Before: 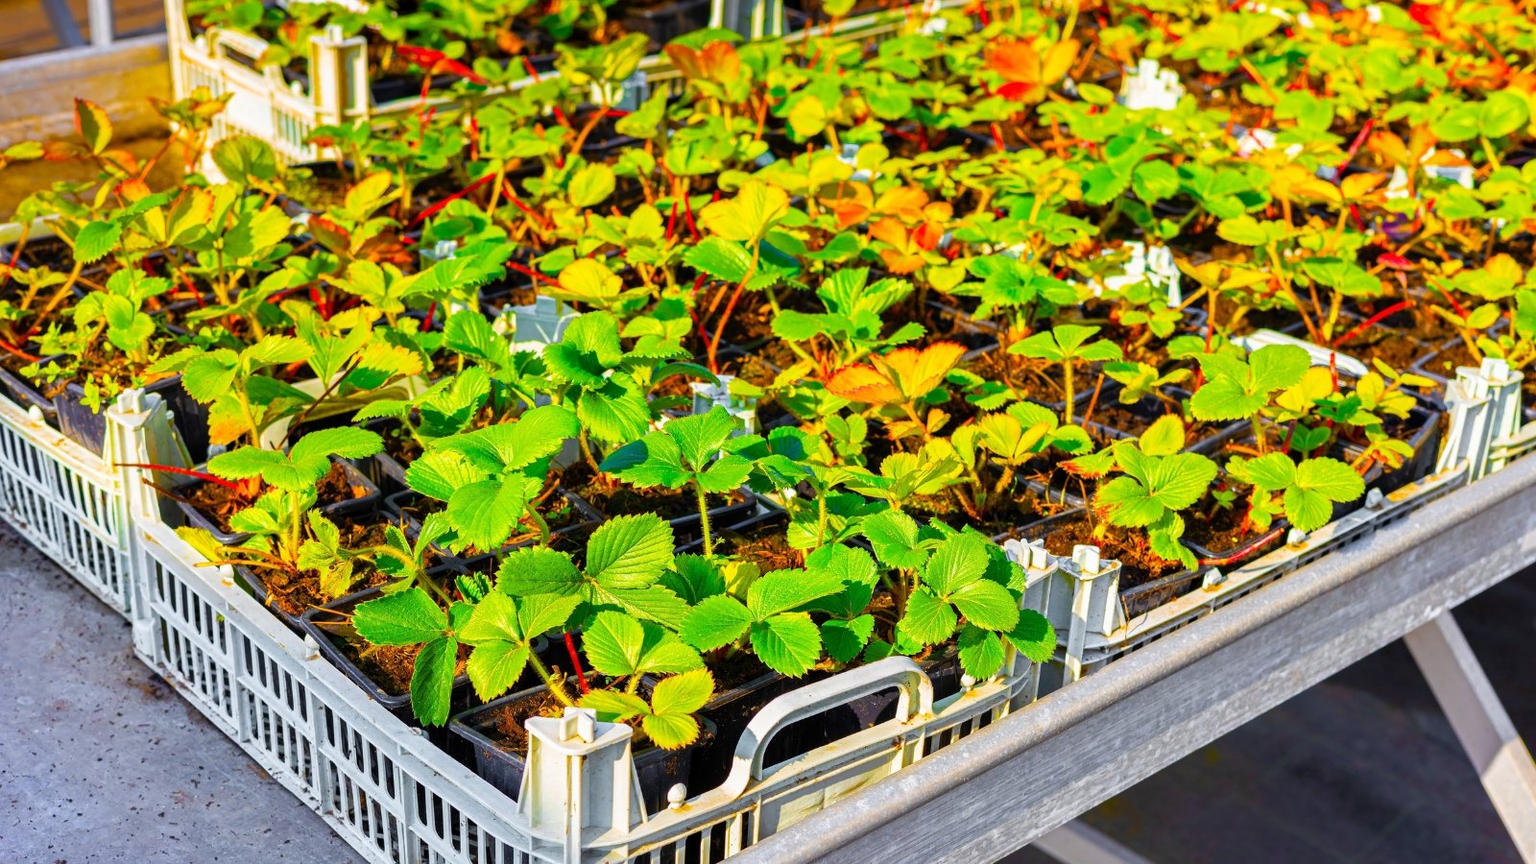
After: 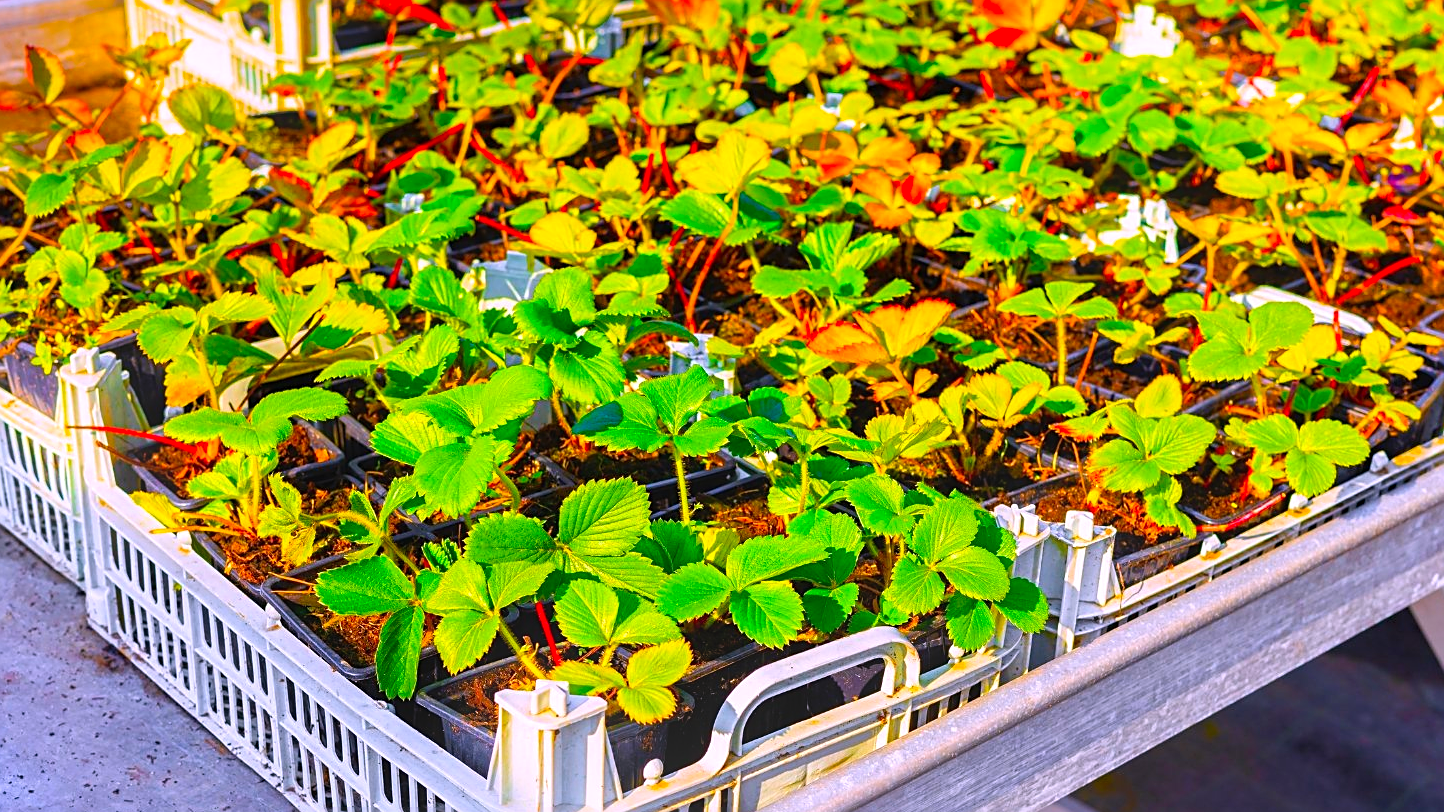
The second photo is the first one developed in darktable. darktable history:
white balance: red 1.066, blue 1.119
crop: left 3.305%, top 6.436%, right 6.389%, bottom 3.258%
bloom: size 13.65%, threshold 98.39%, strength 4.82%
sharpen: on, module defaults
color correction: saturation 1.34
